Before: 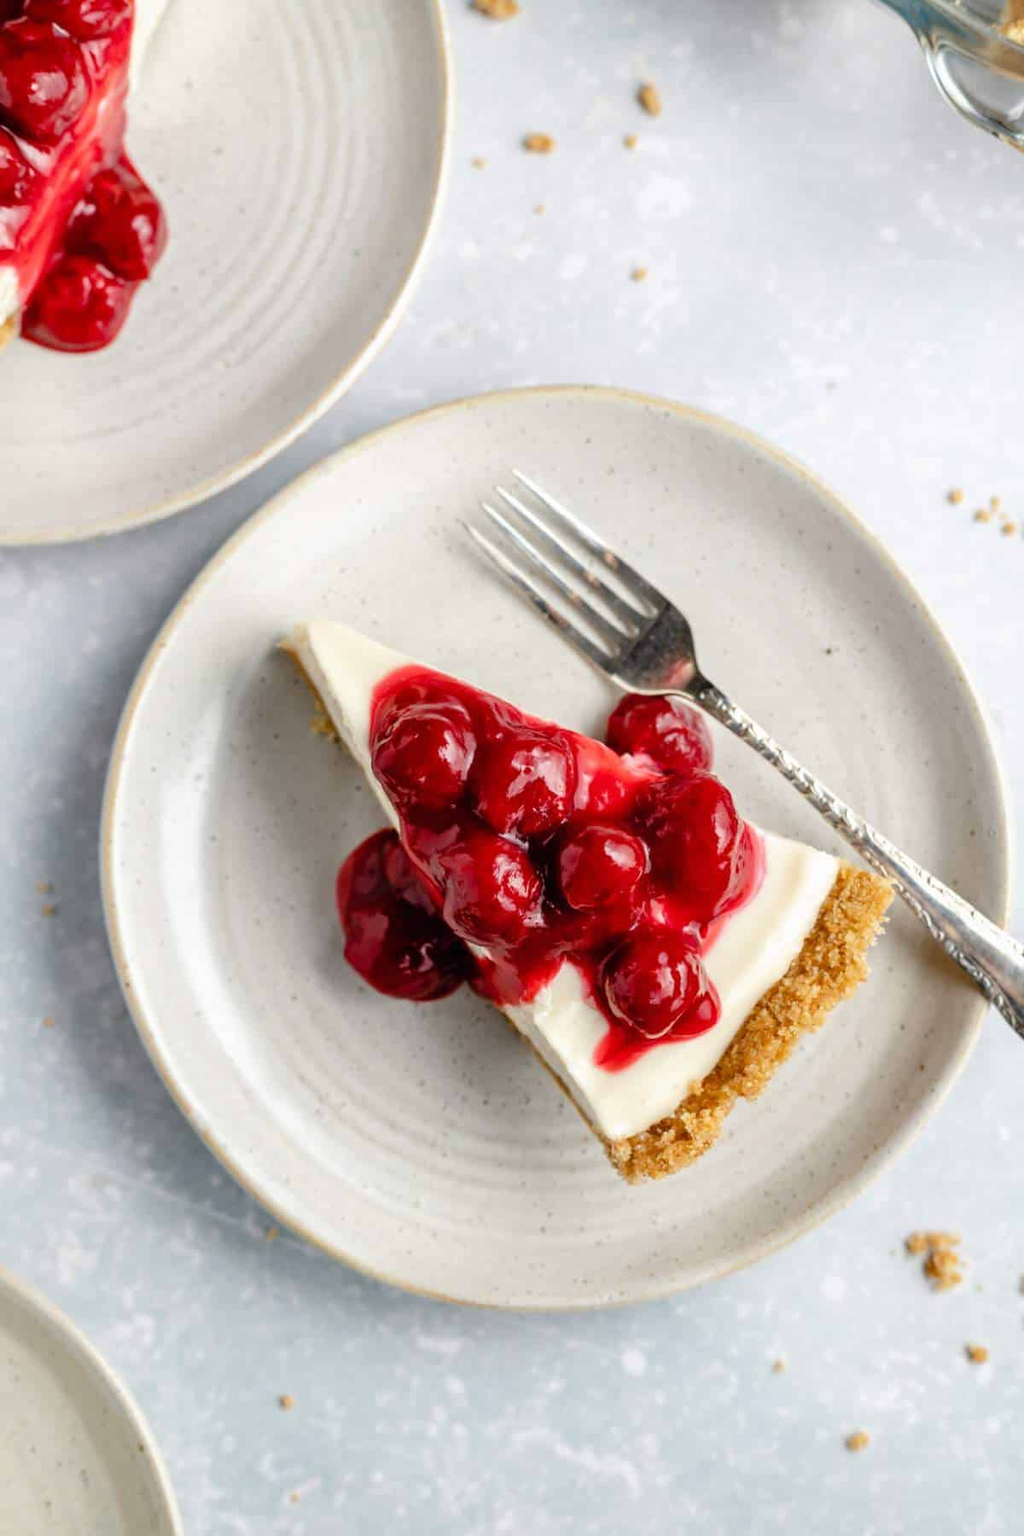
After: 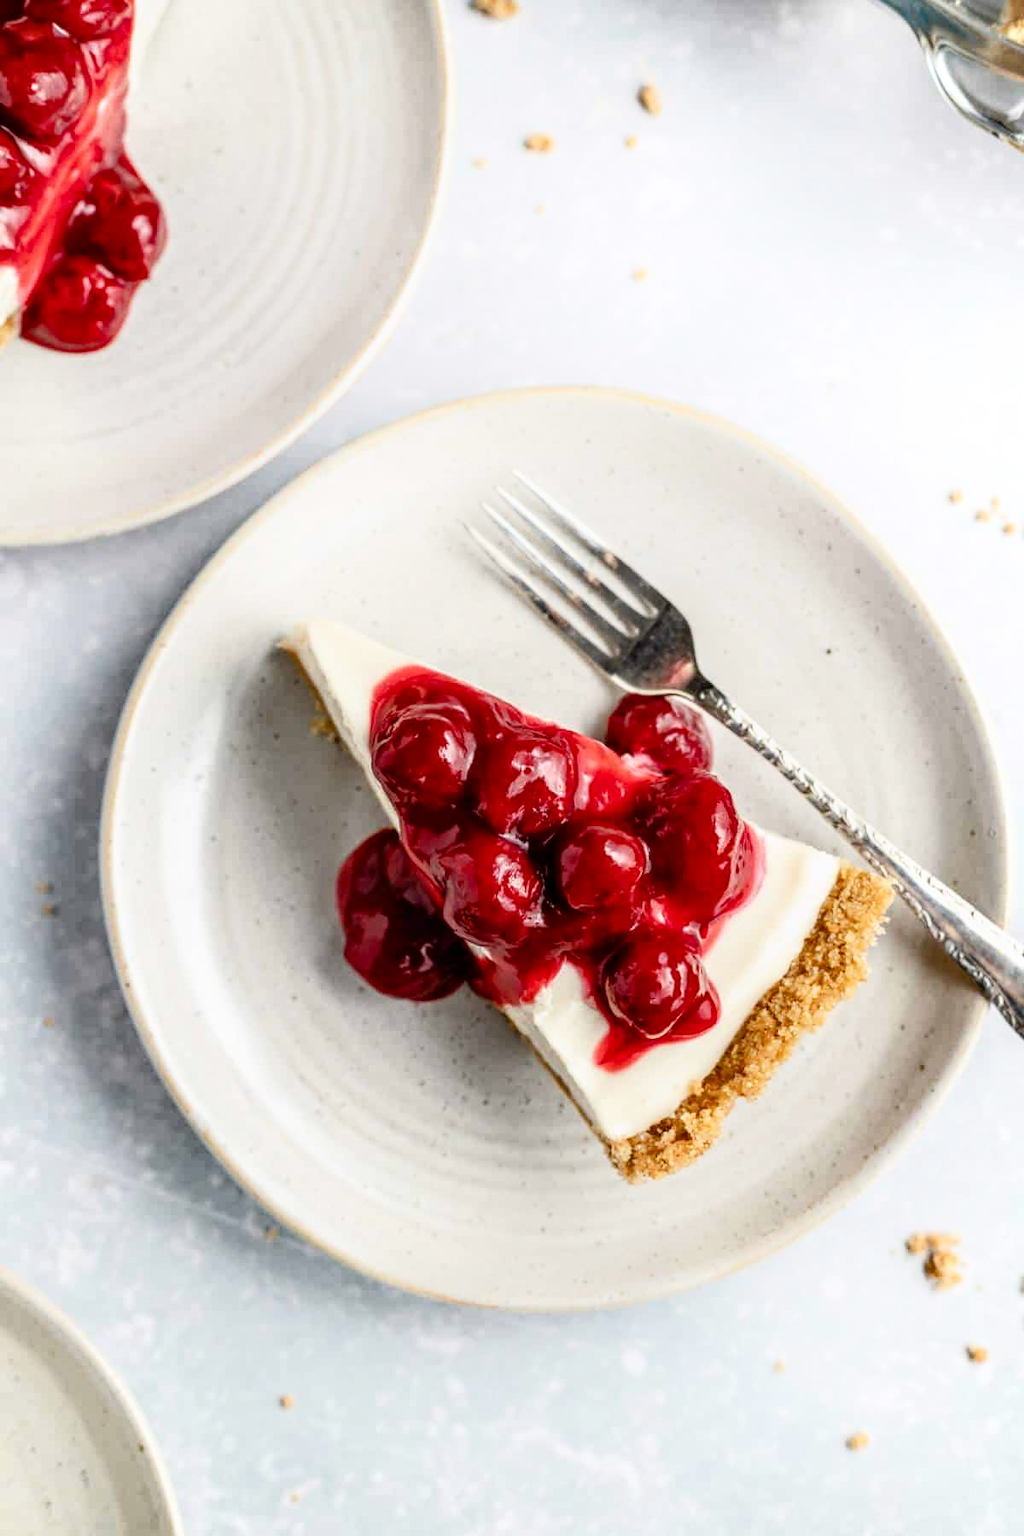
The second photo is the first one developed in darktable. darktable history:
local contrast: on, module defaults
shadows and highlights: shadows -62.32, white point adjustment -5.22, highlights 61.59
